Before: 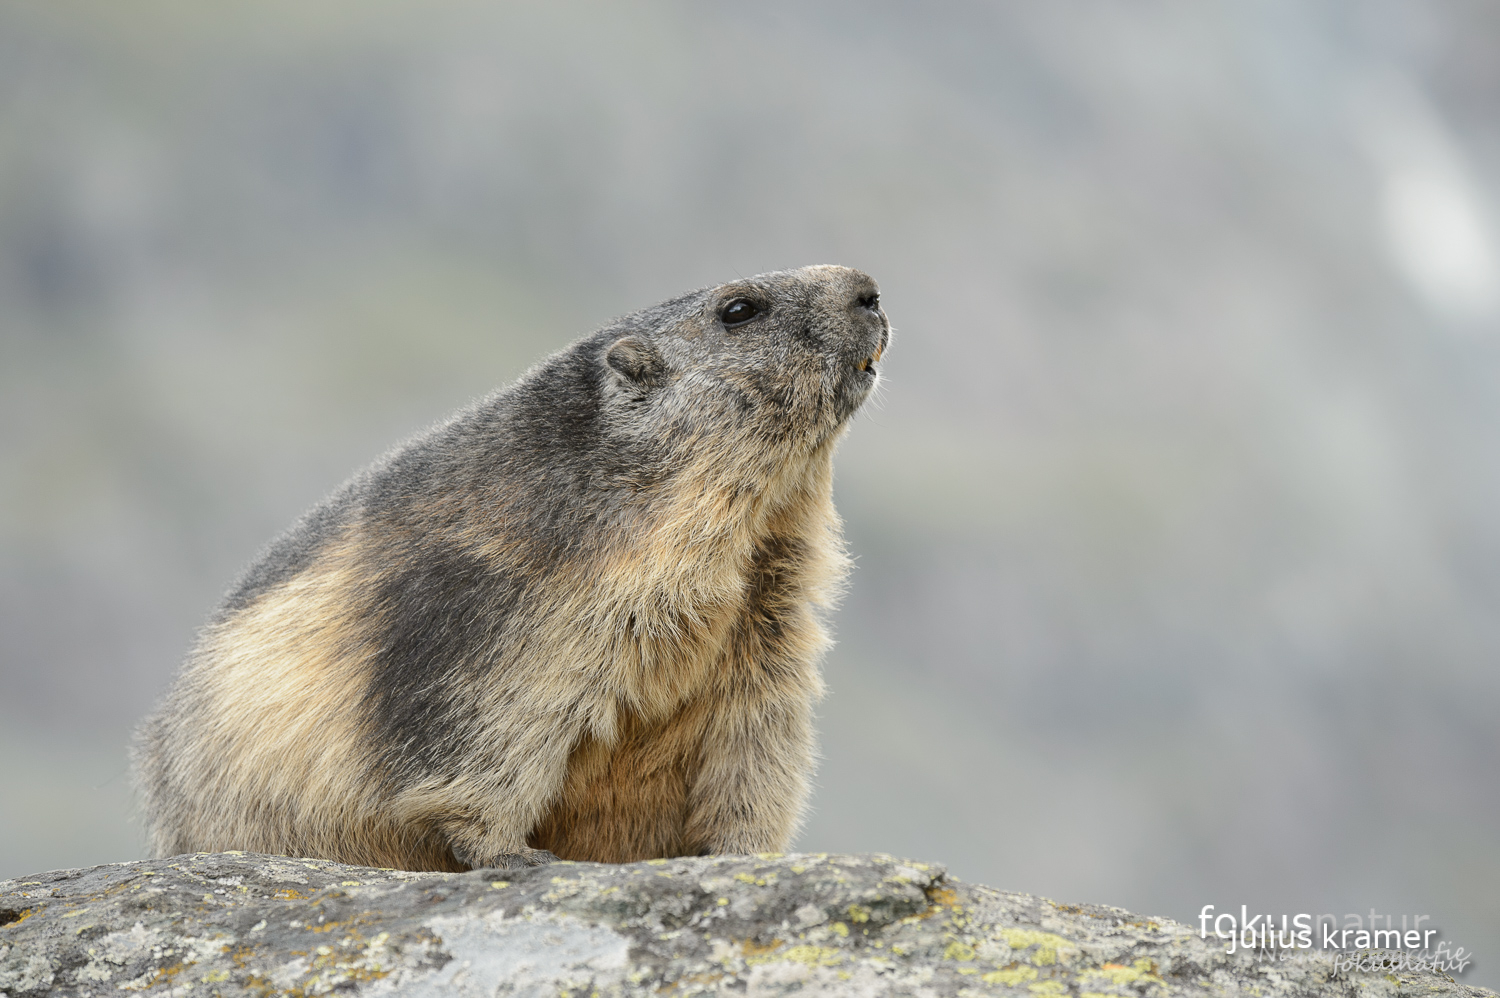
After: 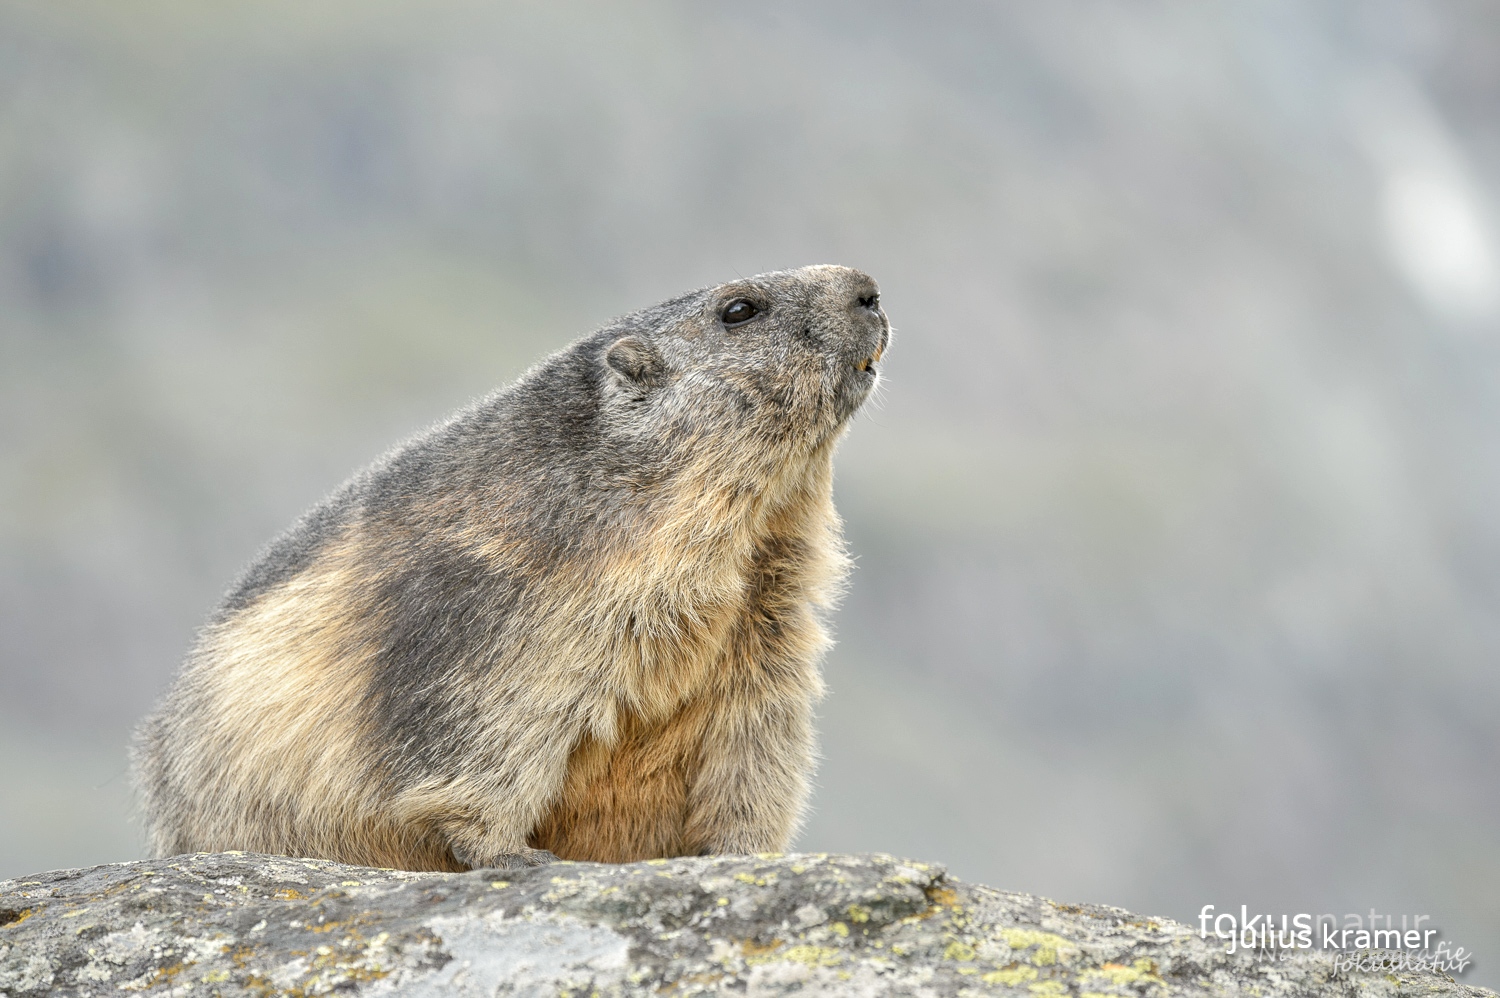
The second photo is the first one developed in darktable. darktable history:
tone equalizer: -7 EV 0.15 EV, -6 EV 0.6 EV, -5 EV 1.15 EV, -4 EV 1.33 EV, -3 EV 1.15 EV, -2 EV 0.6 EV, -1 EV 0.15 EV, mask exposure compensation -0.5 EV
local contrast: on, module defaults
